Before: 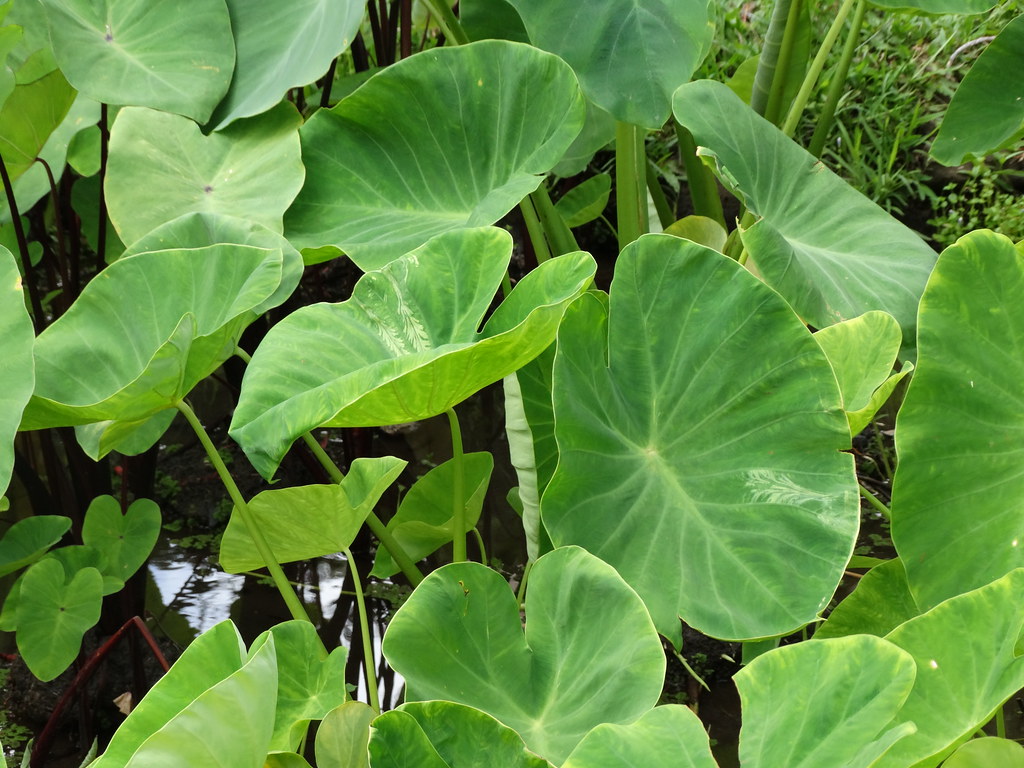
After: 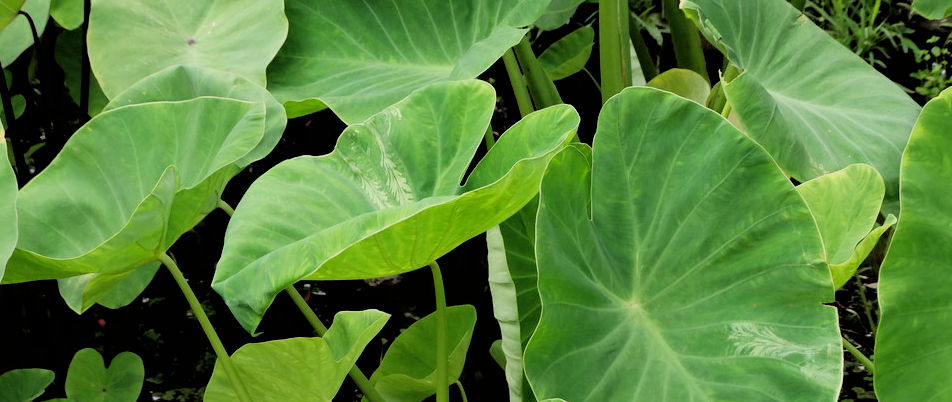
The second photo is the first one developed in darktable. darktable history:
filmic rgb: black relative exposure -3.86 EV, white relative exposure 3.48 EV, hardness 2.63, contrast 1.103
crop: left 1.744%, top 19.225%, right 5.069%, bottom 28.357%
